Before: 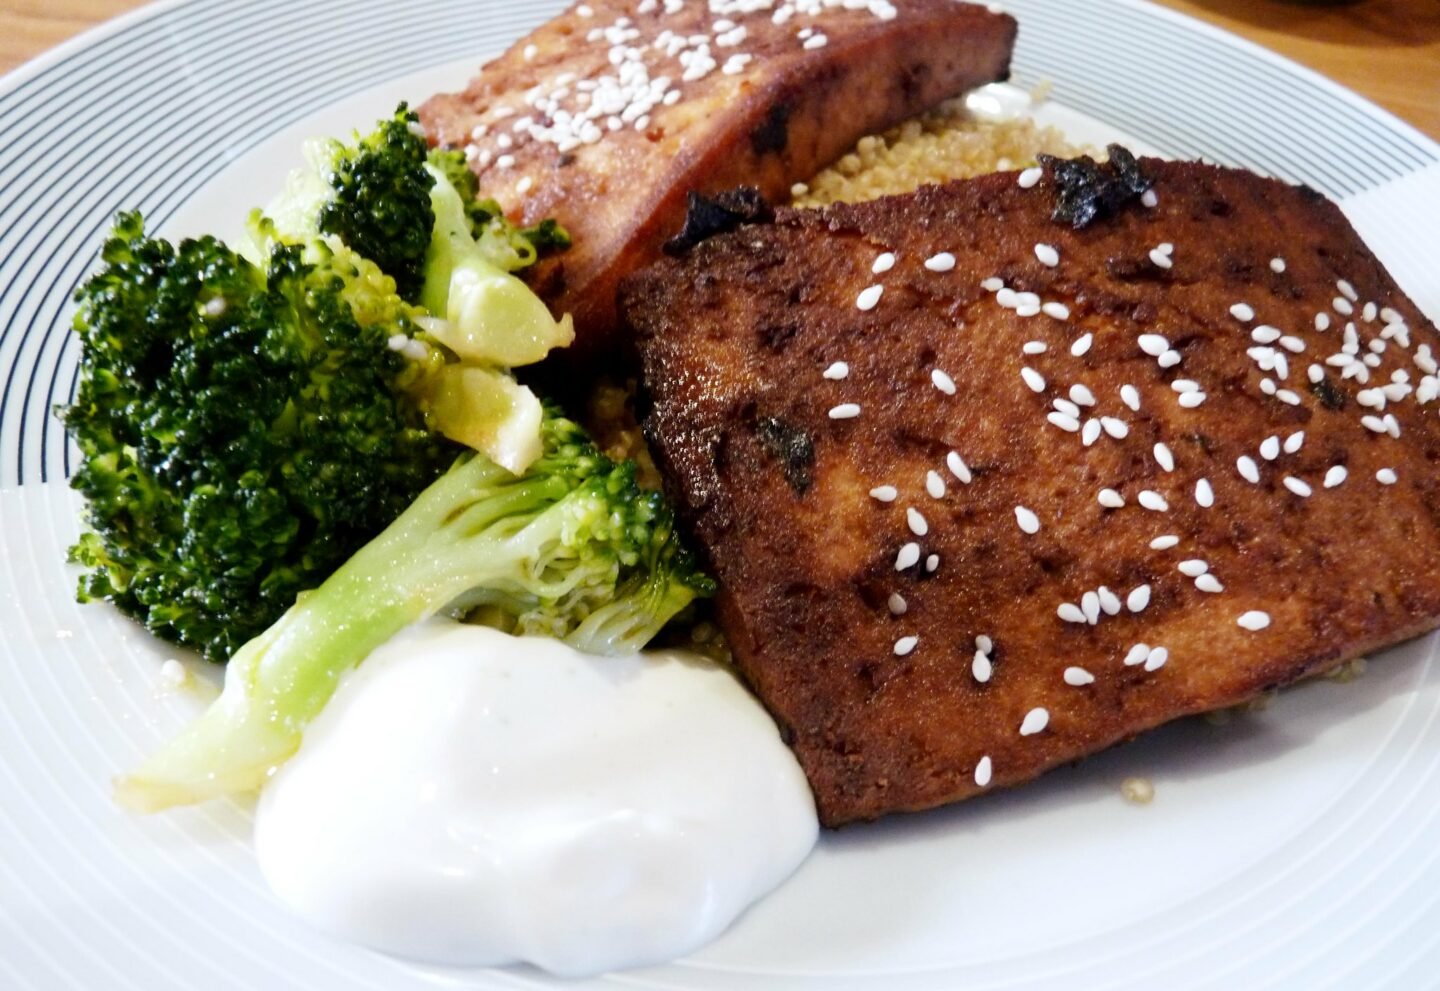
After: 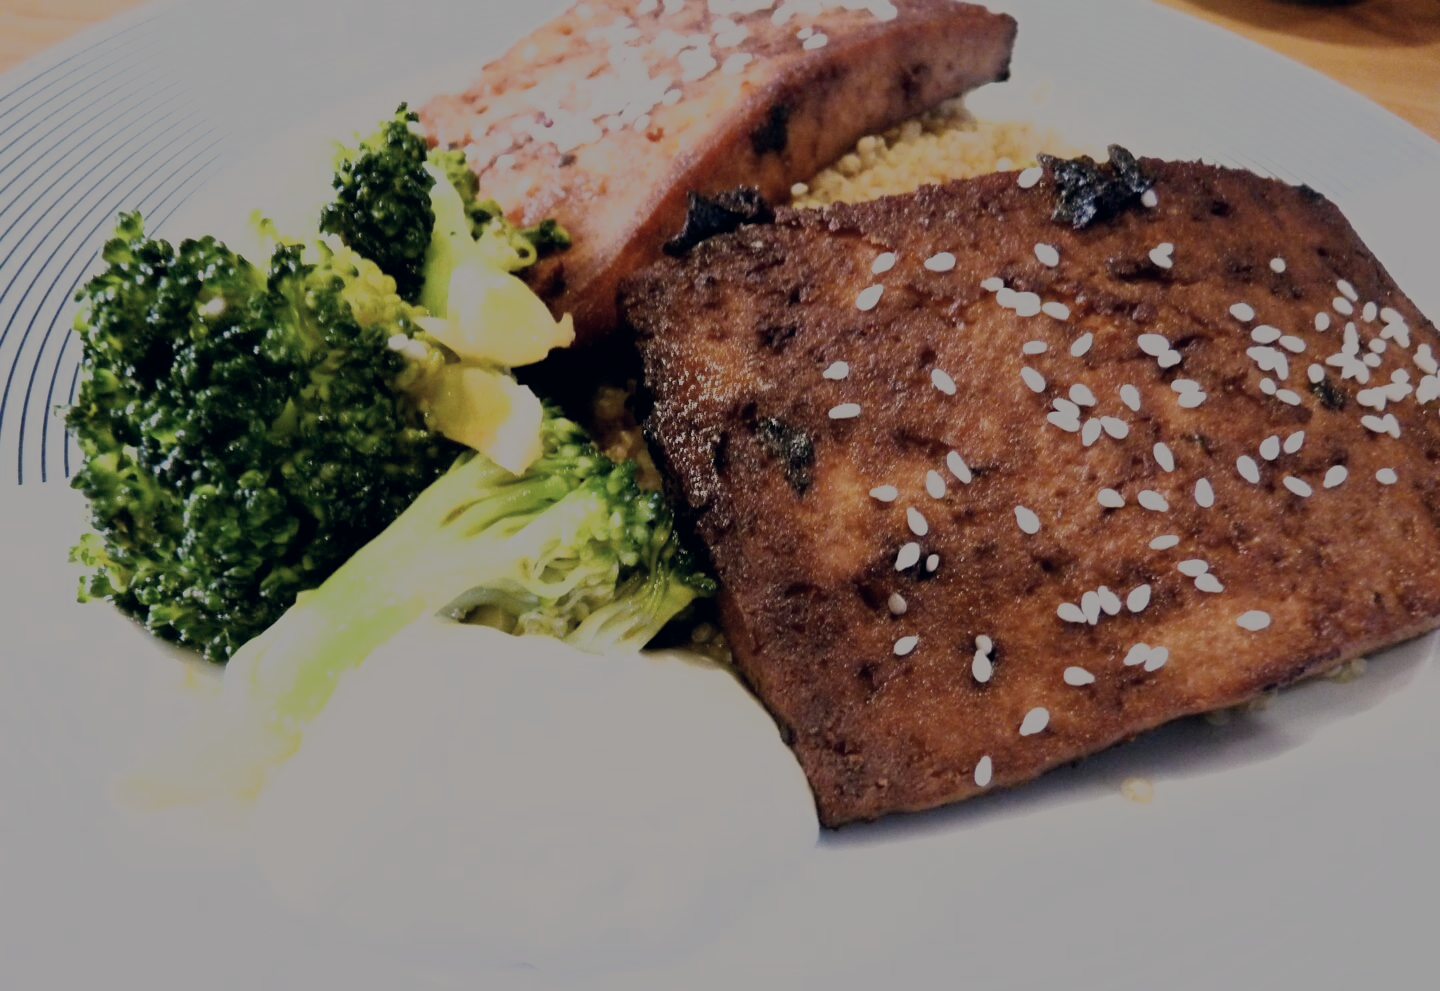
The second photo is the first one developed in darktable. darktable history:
color correction: highlights a* 2.86, highlights b* 5.01, shadows a* -1.61, shadows b* -4.88, saturation 0.785
filmic rgb: black relative exposure -12.97 EV, white relative exposure 4.04 EV, target white luminance 85.012%, hardness 6.29, latitude 42.54%, contrast 0.863, shadows ↔ highlights balance 8.37%
